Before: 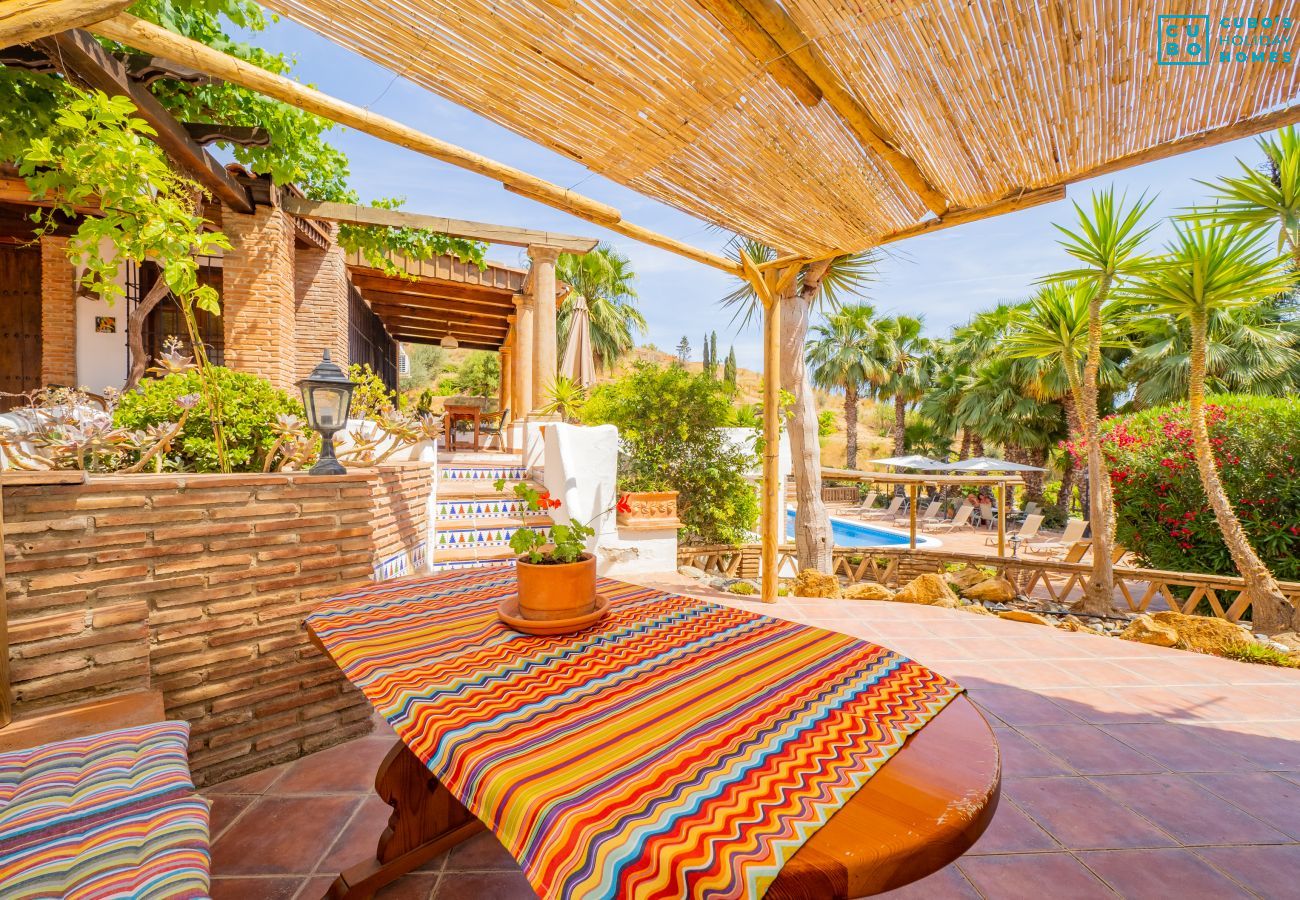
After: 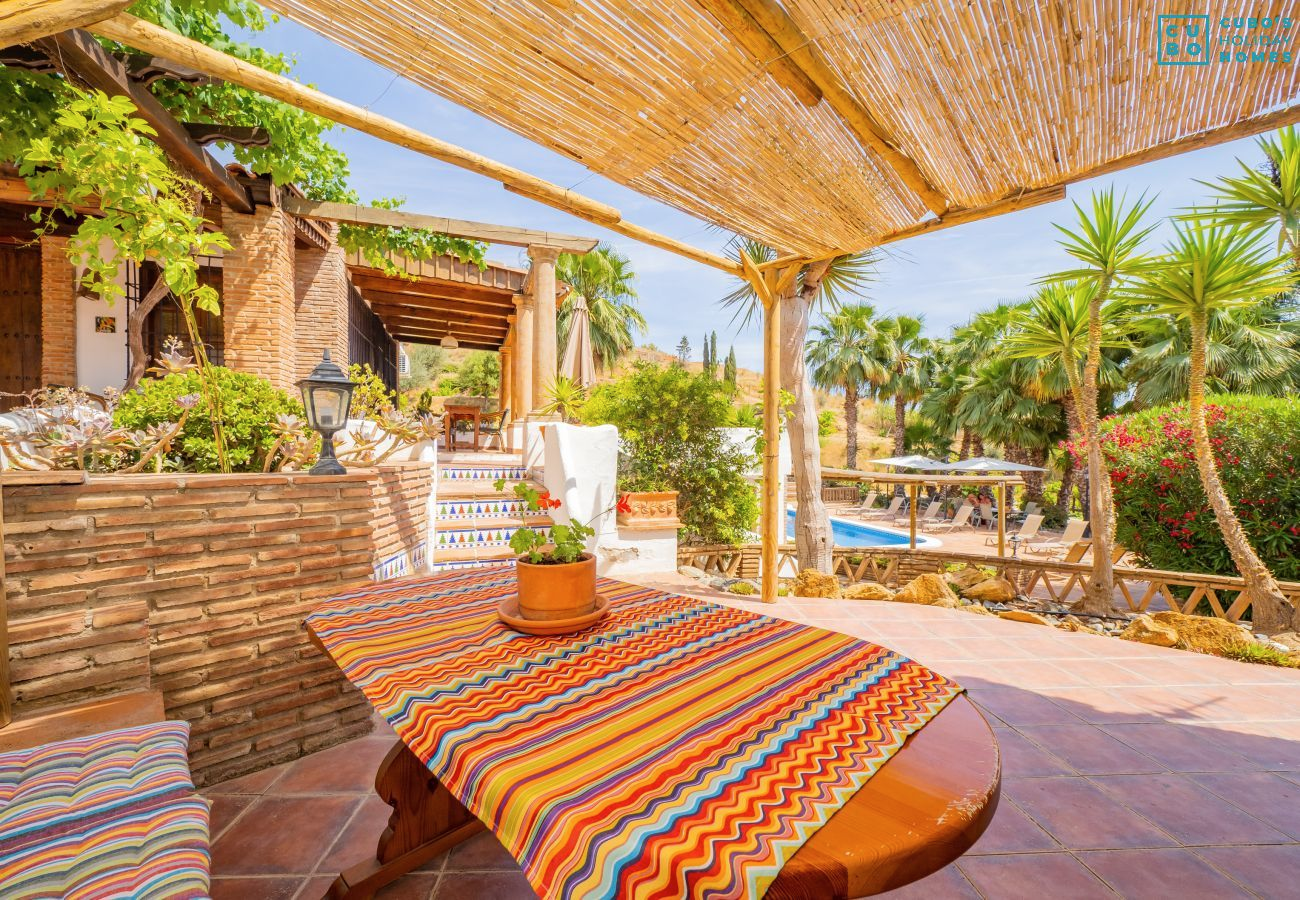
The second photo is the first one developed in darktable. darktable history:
contrast brightness saturation: saturation -0.05
